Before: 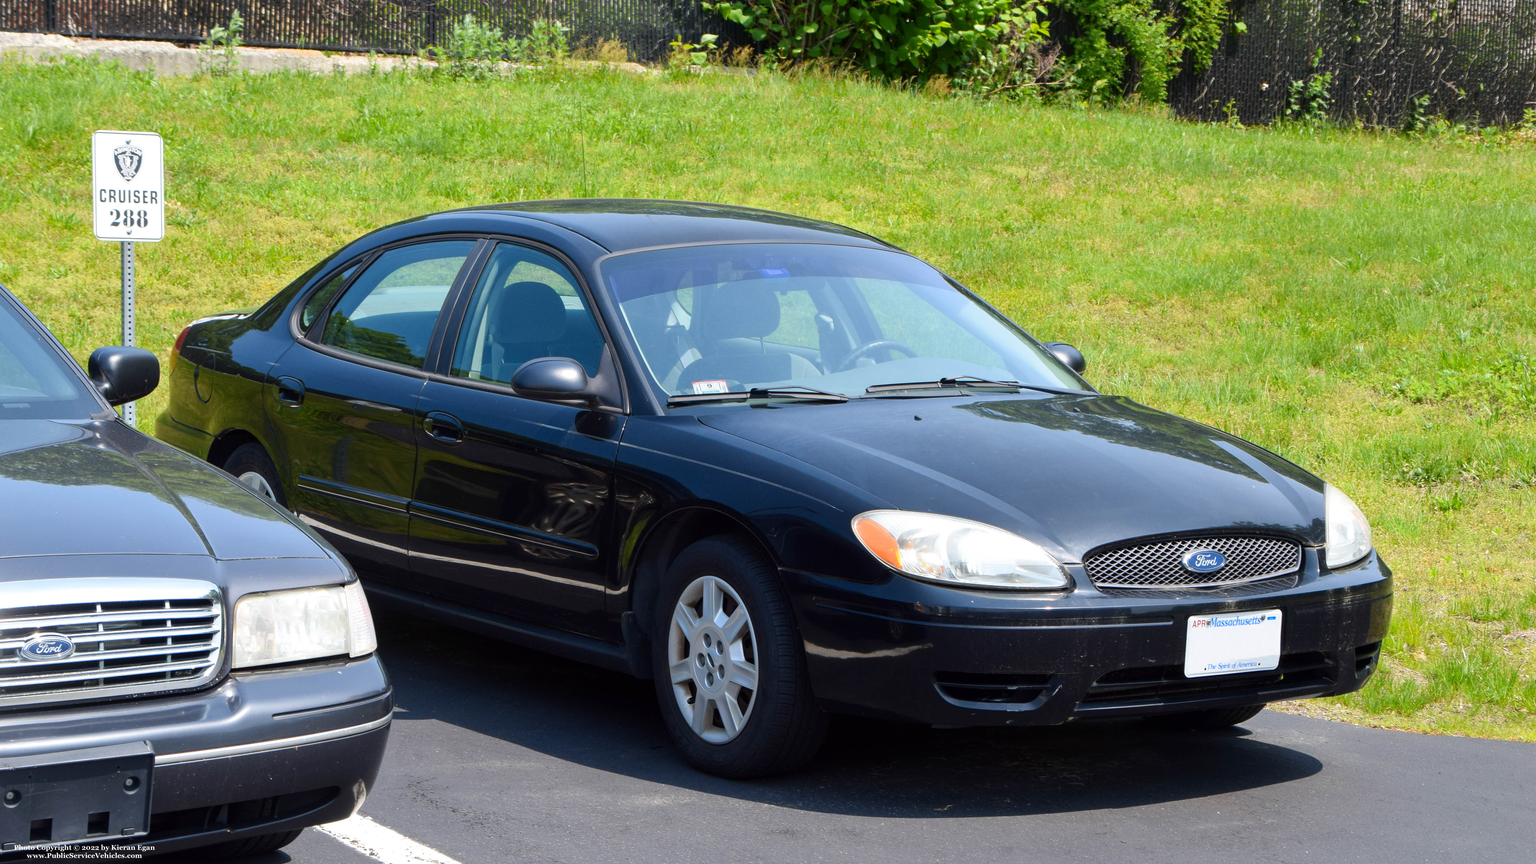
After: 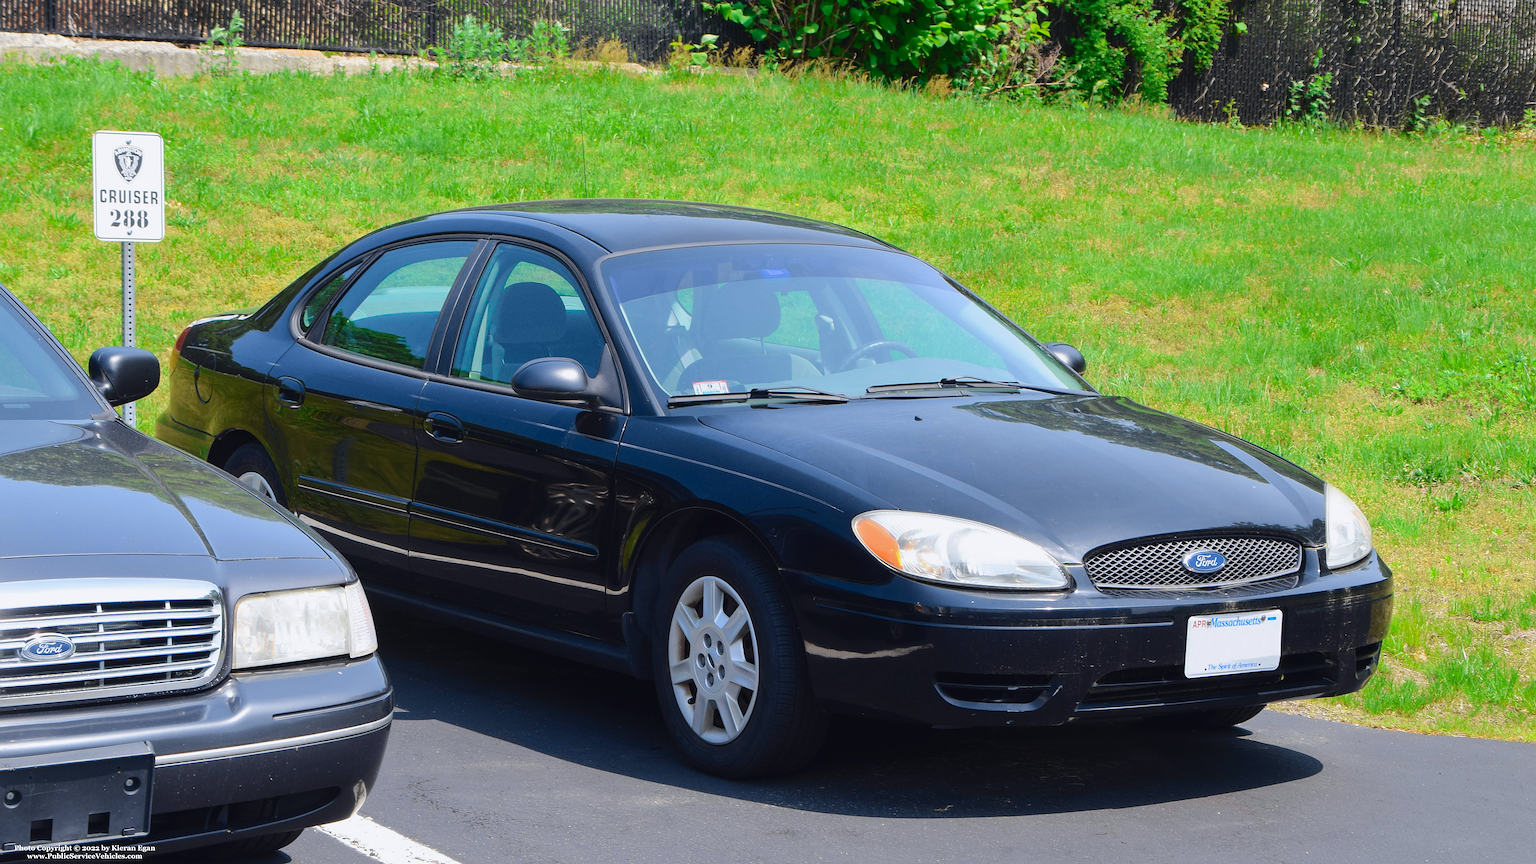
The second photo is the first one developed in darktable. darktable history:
sharpen: on, module defaults
tone curve: curves: ch0 [(0, 0.026) (0.175, 0.178) (0.463, 0.502) (0.796, 0.764) (1, 0.961)]; ch1 [(0, 0) (0.437, 0.398) (0.469, 0.472) (0.505, 0.504) (0.553, 0.552) (1, 1)]; ch2 [(0, 0) (0.505, 0.495) (0.579, 0.579) (1, 1)], color space Lab, independent channels, preserve colors none
